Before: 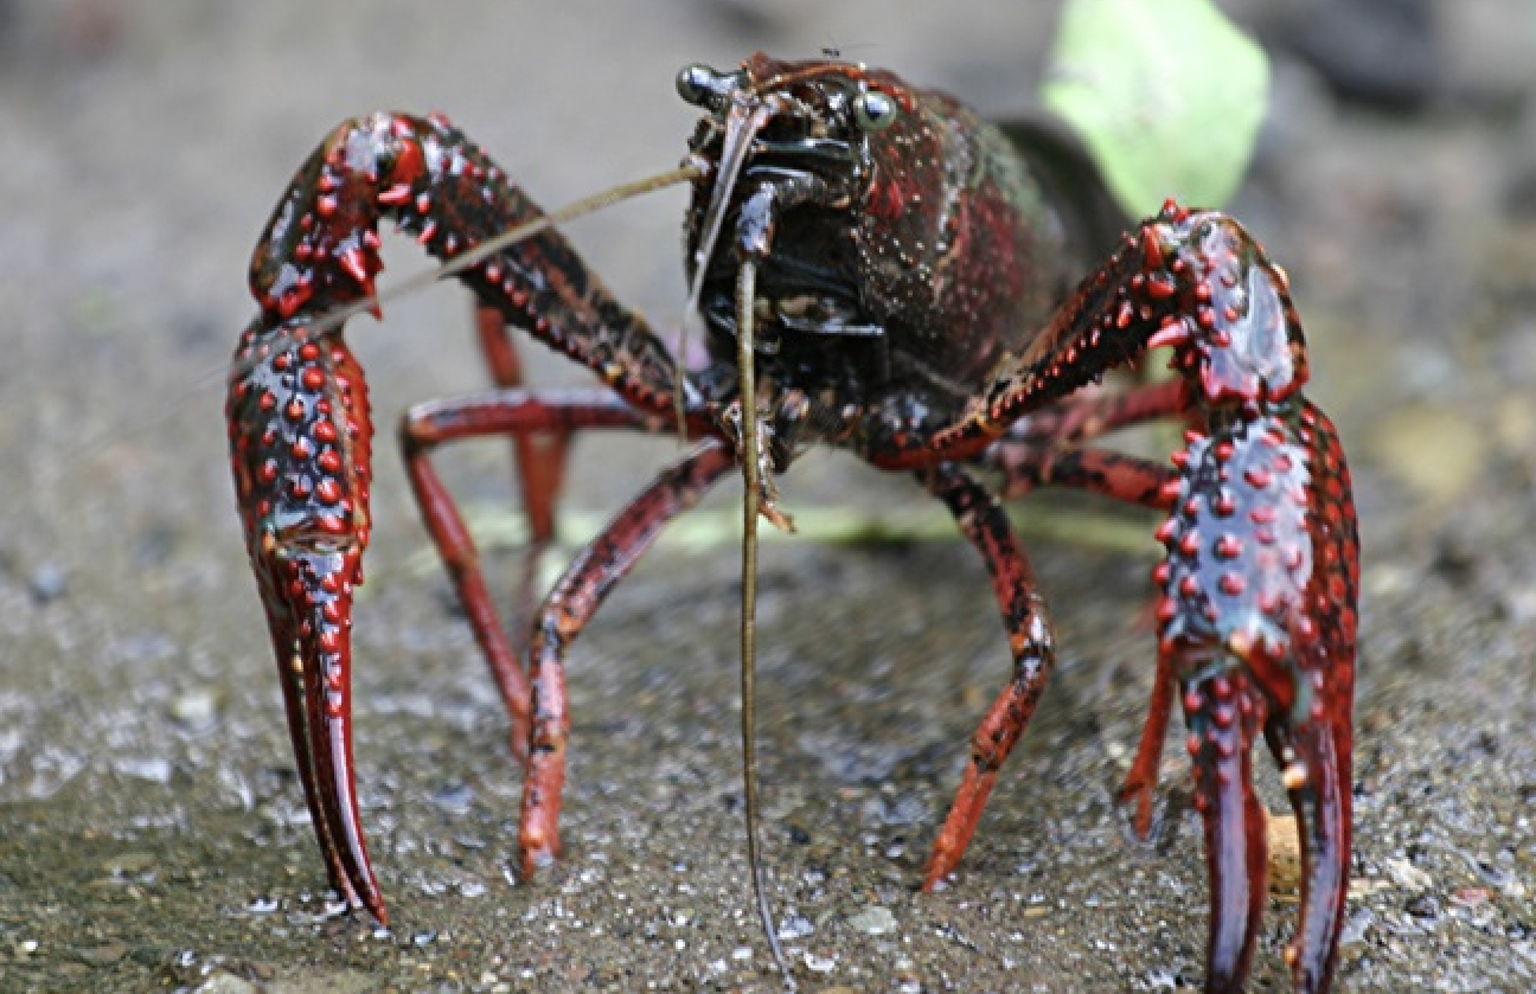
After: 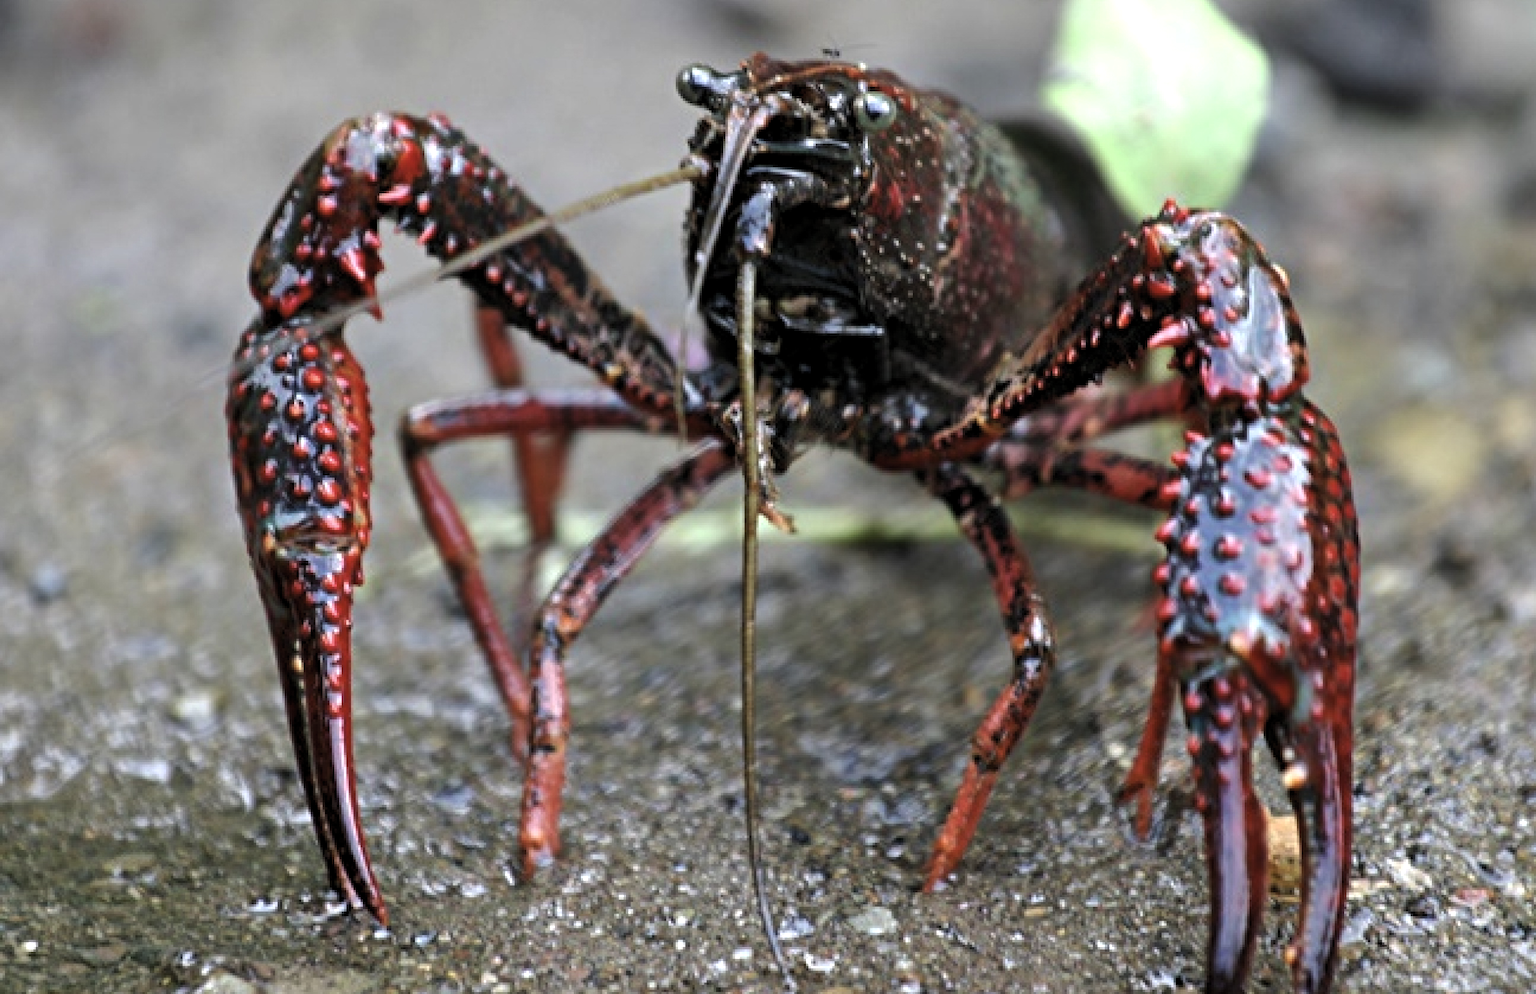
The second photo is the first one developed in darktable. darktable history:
tone curve: curves: ch0 [(0, 0) (0.003, 0.051) (0.011, 0.054) (0.025, 0.056) (0.044, 0.07) (0.069, 0.092) (0.1, 0.119) (0.136, 0.149) (0.177, 0.189) (0.224, 0.231) (0.277, 0.278) (0.335, 0.329) (0.399, 0.386) (0.468, 0.454) (0.543, 0.524) (0.623, 0.603) (0.709, 0.687) (0.801, 0.776) (0.898, 0.878) (1, 1)], preserve colors none
levels: levels [0.062, 0.494, 0.925]
exposure: compensate highlight preservation false
color correction: highlights b* 0.032, saturation 0.979
